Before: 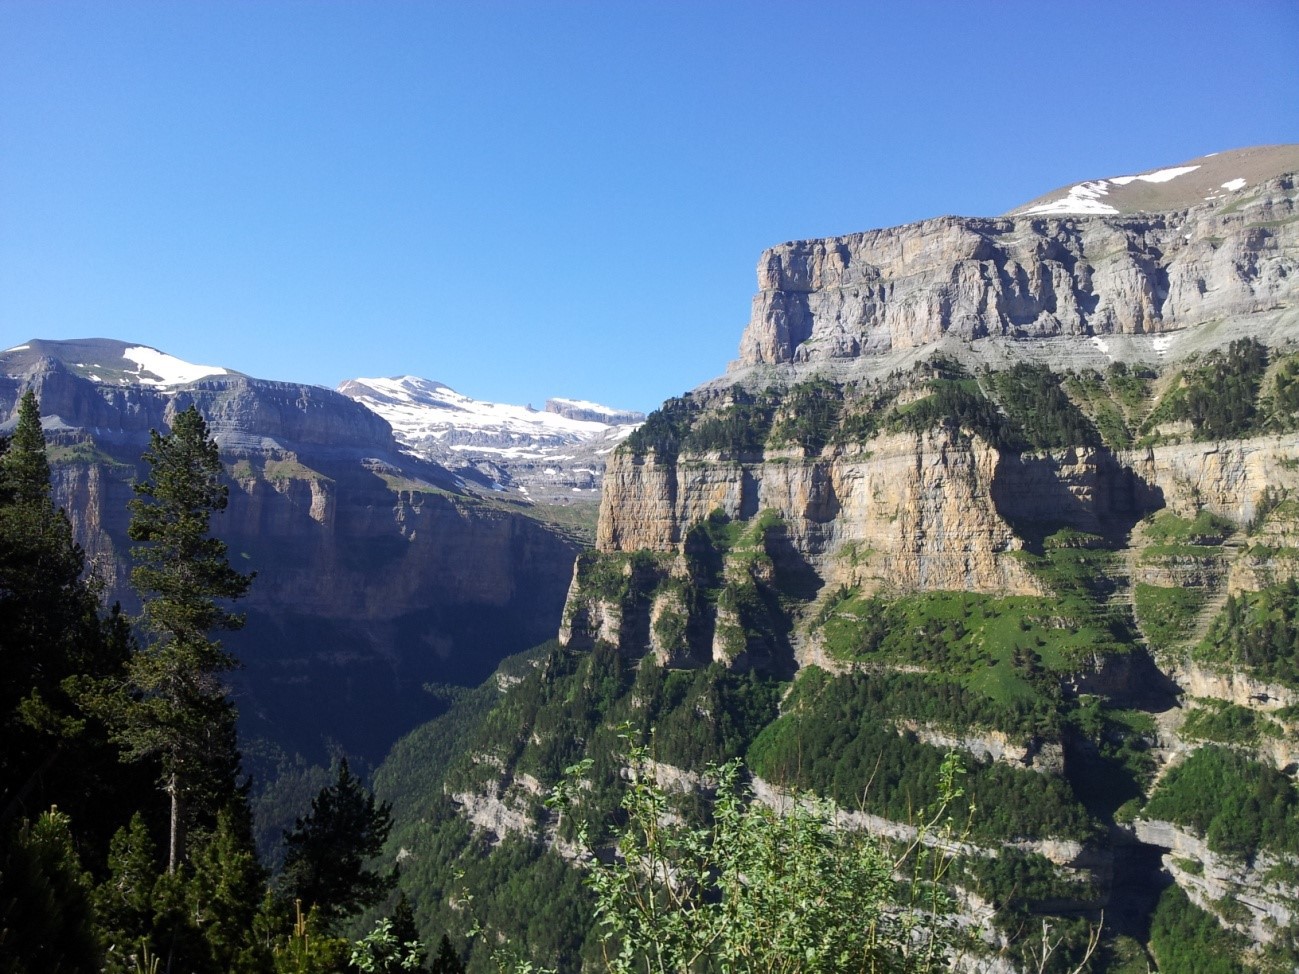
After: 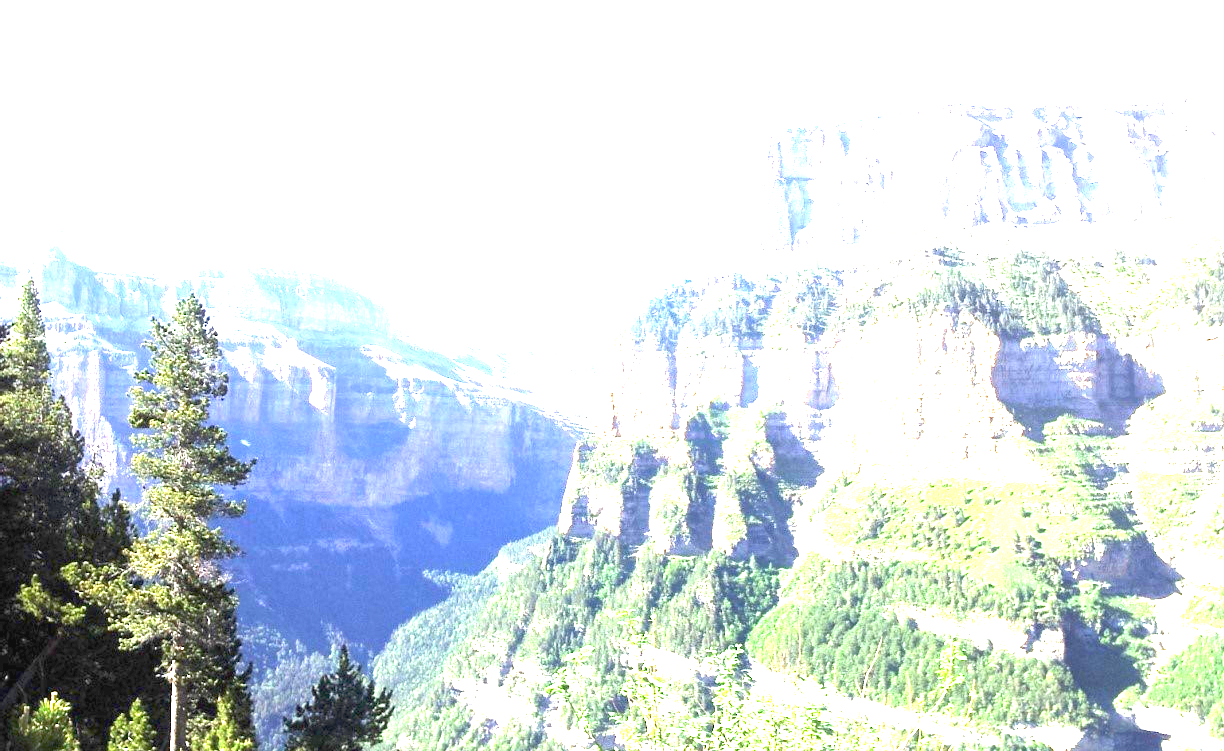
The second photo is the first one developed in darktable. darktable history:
crop and rotate: angle 0.03°, top 11.643%, right 5.651%, bottom 11.189%
exposure: black level correction 0, exposure 4 EV, compensate exposure bias true, compensate highlight preservation false
